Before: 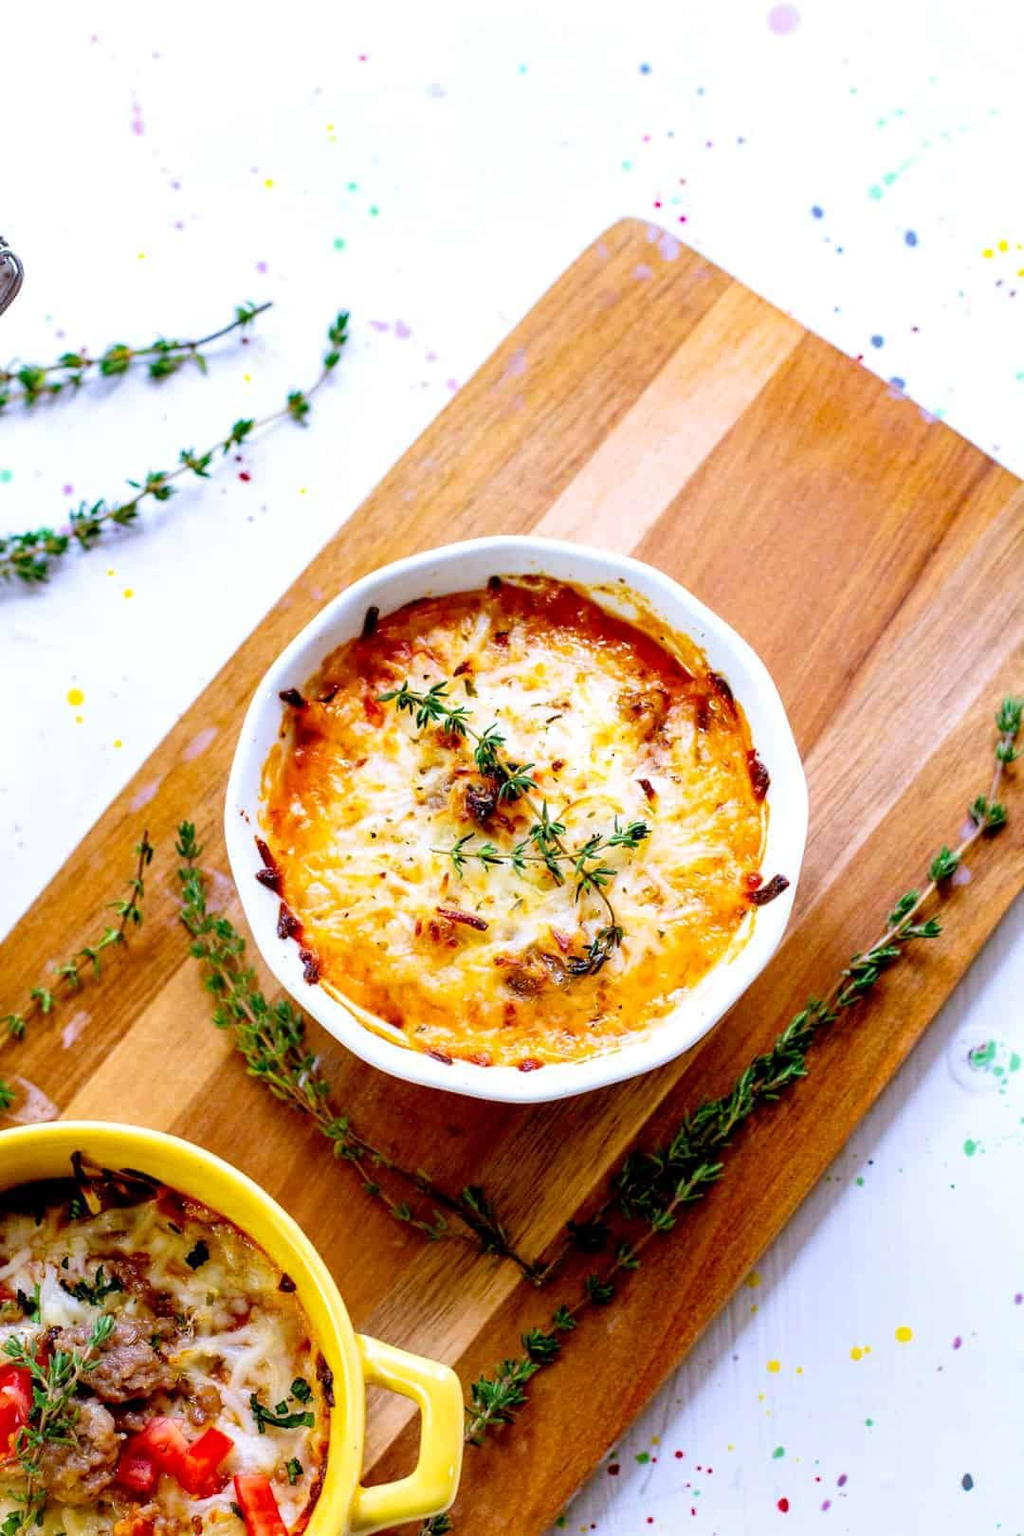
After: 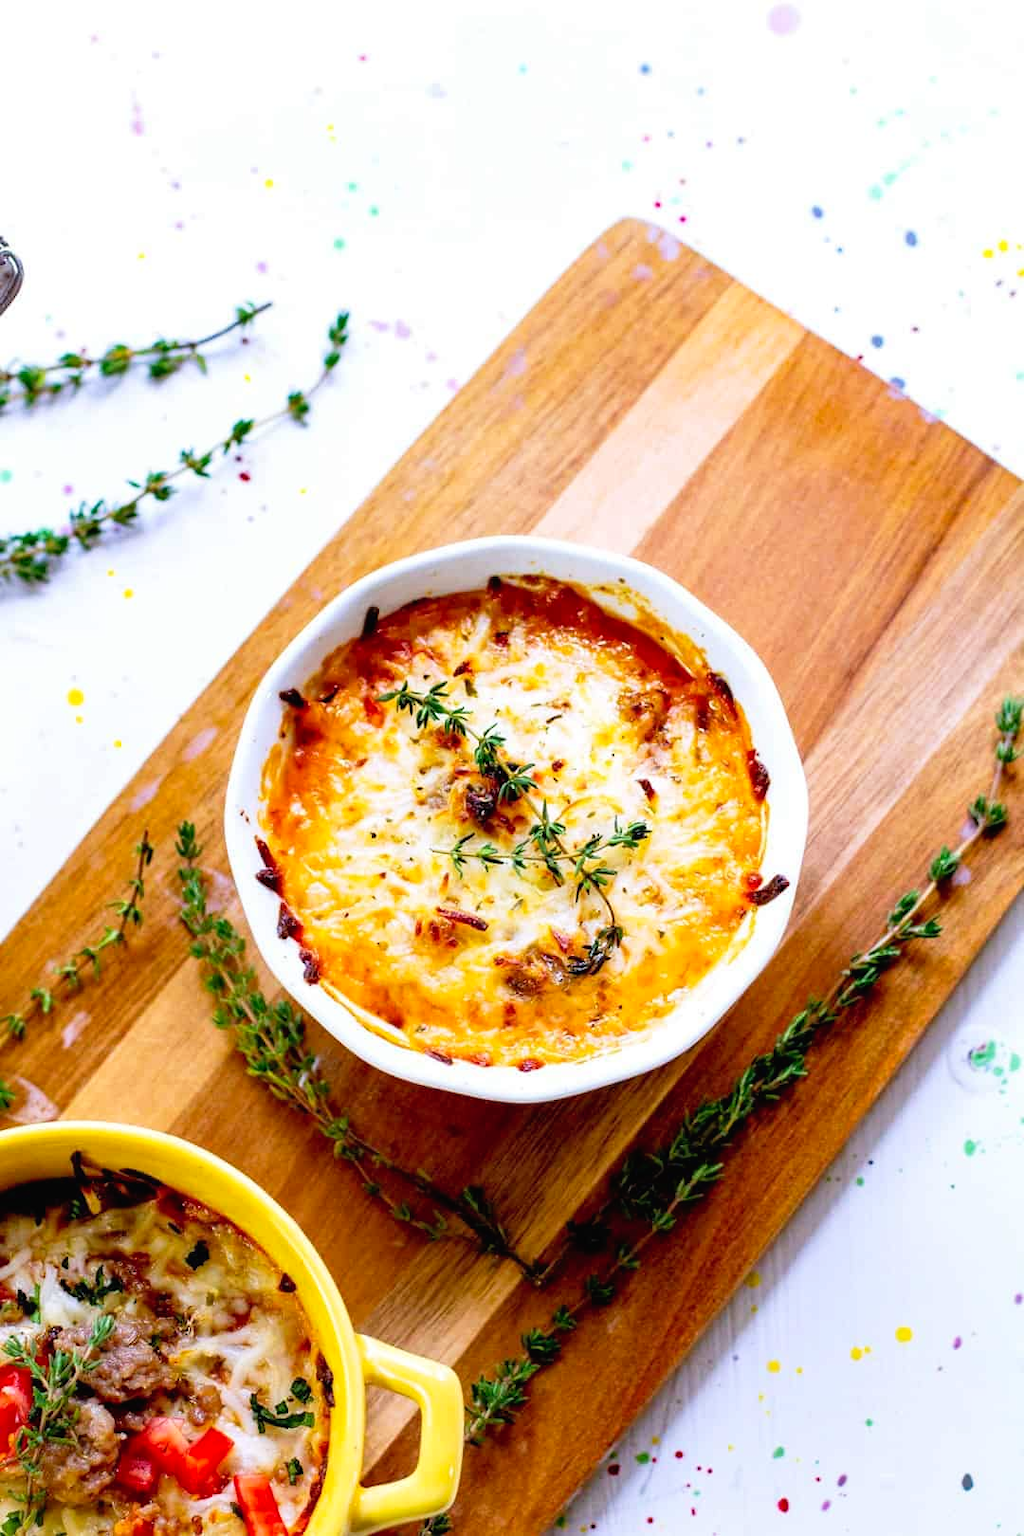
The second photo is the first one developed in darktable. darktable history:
tone curve: curves: ch0 [(0, 0.012) (0.056, 0.046) (0.218, 0.213) (0.606, 0.62) (0.82, 0.846) (1, 1)]; ch1 [(0, 0) (0.226, 0.261) (0.403, 0.437) (0.469, 0.472) (0.495, 0.499) (0.514, 0.504) (0.545, 0.555) (0.59, 0.598) (0.714, 0.733) (1, 1)]; ch2 [(0, 0) (0.269, 0.299) (0.459, 0.45) (0.498, 0.499) (0.523, 0.512) (0.568, 0.558) (0.634, 0.617) (0.702, 0.662) (0.781, 0.775) (1, 1)], preserve colors none
